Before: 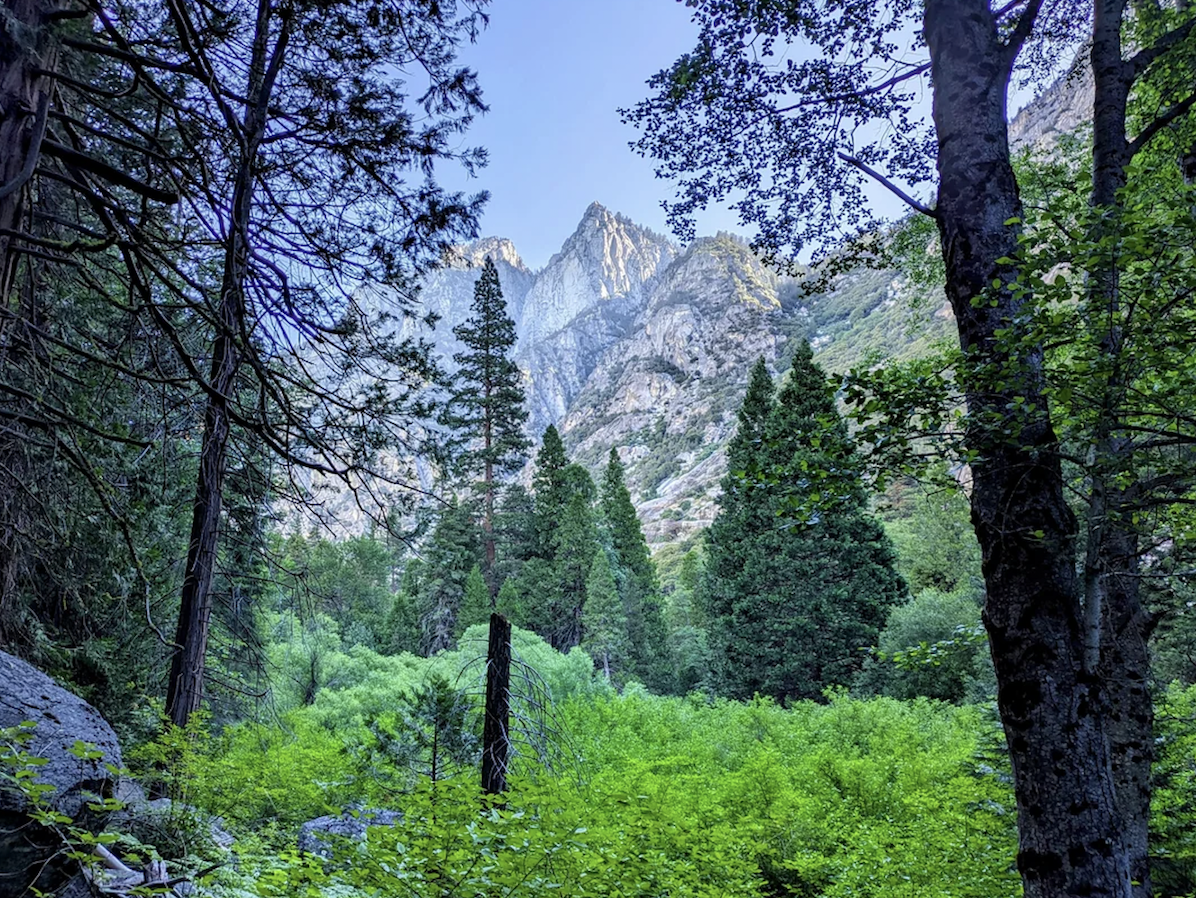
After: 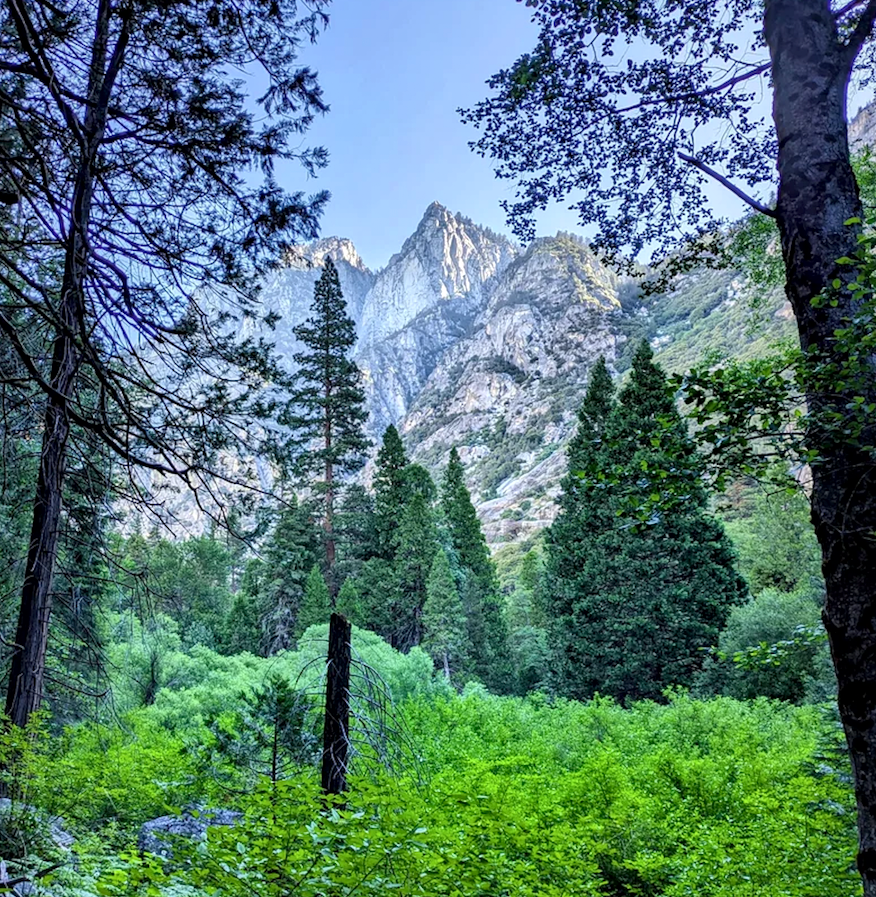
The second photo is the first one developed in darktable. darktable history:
crop: left 13.443%, right 13.31%
local contrast: mode bilateral grid, contrast 20, coarseness 50, detail 141%, midtone range 0.2
